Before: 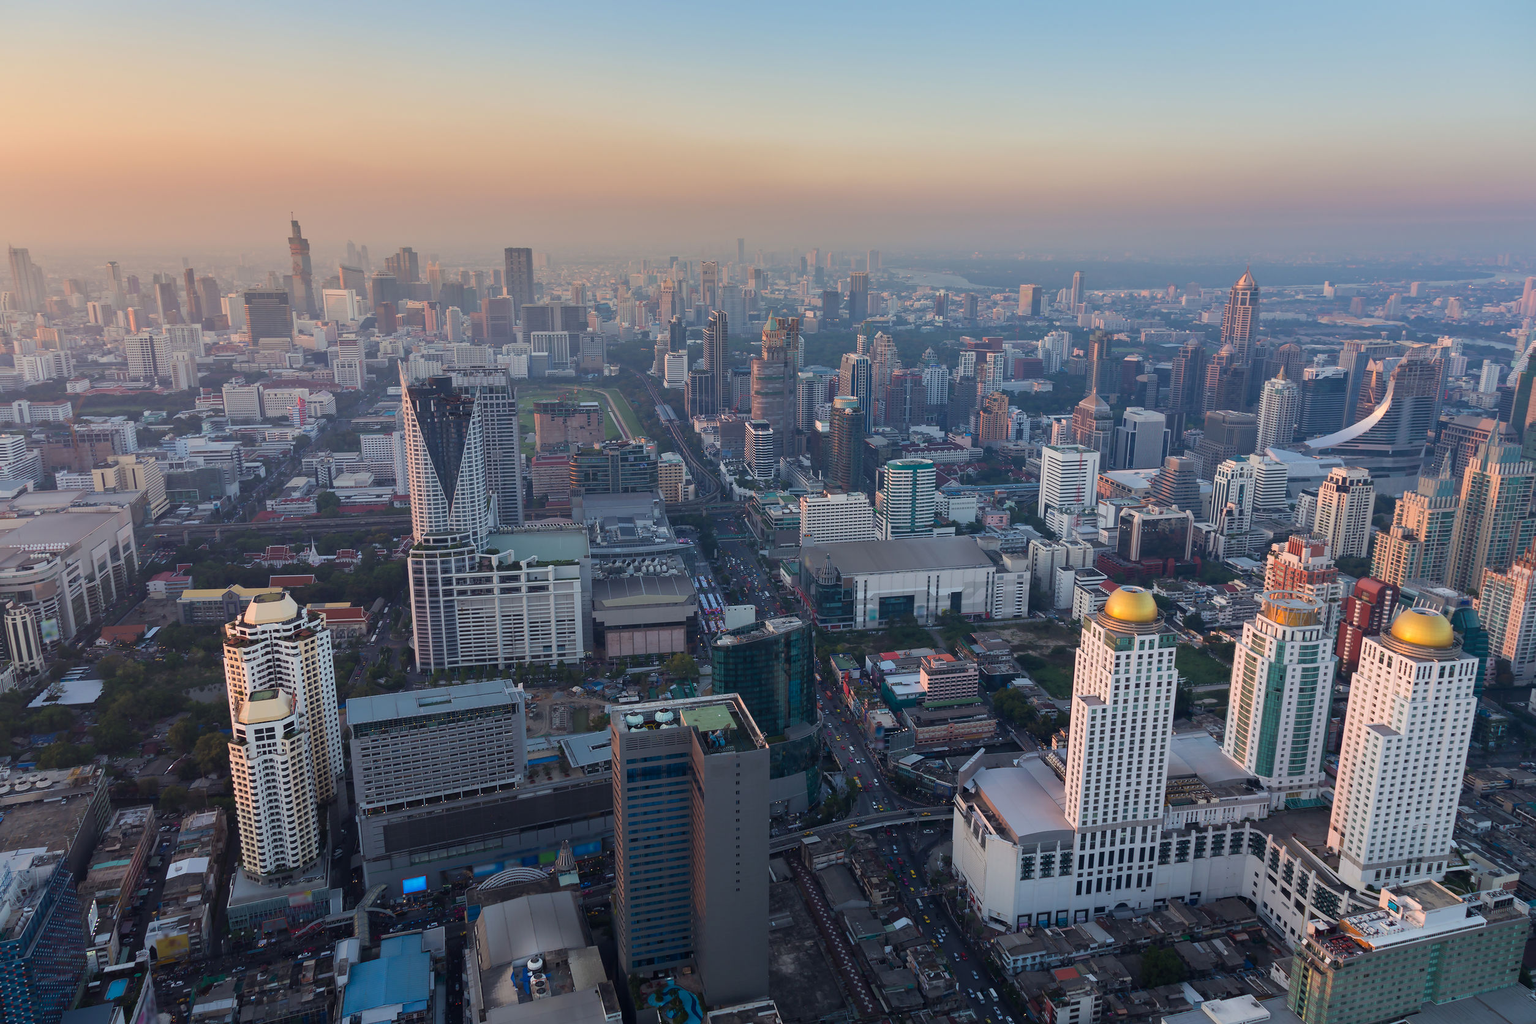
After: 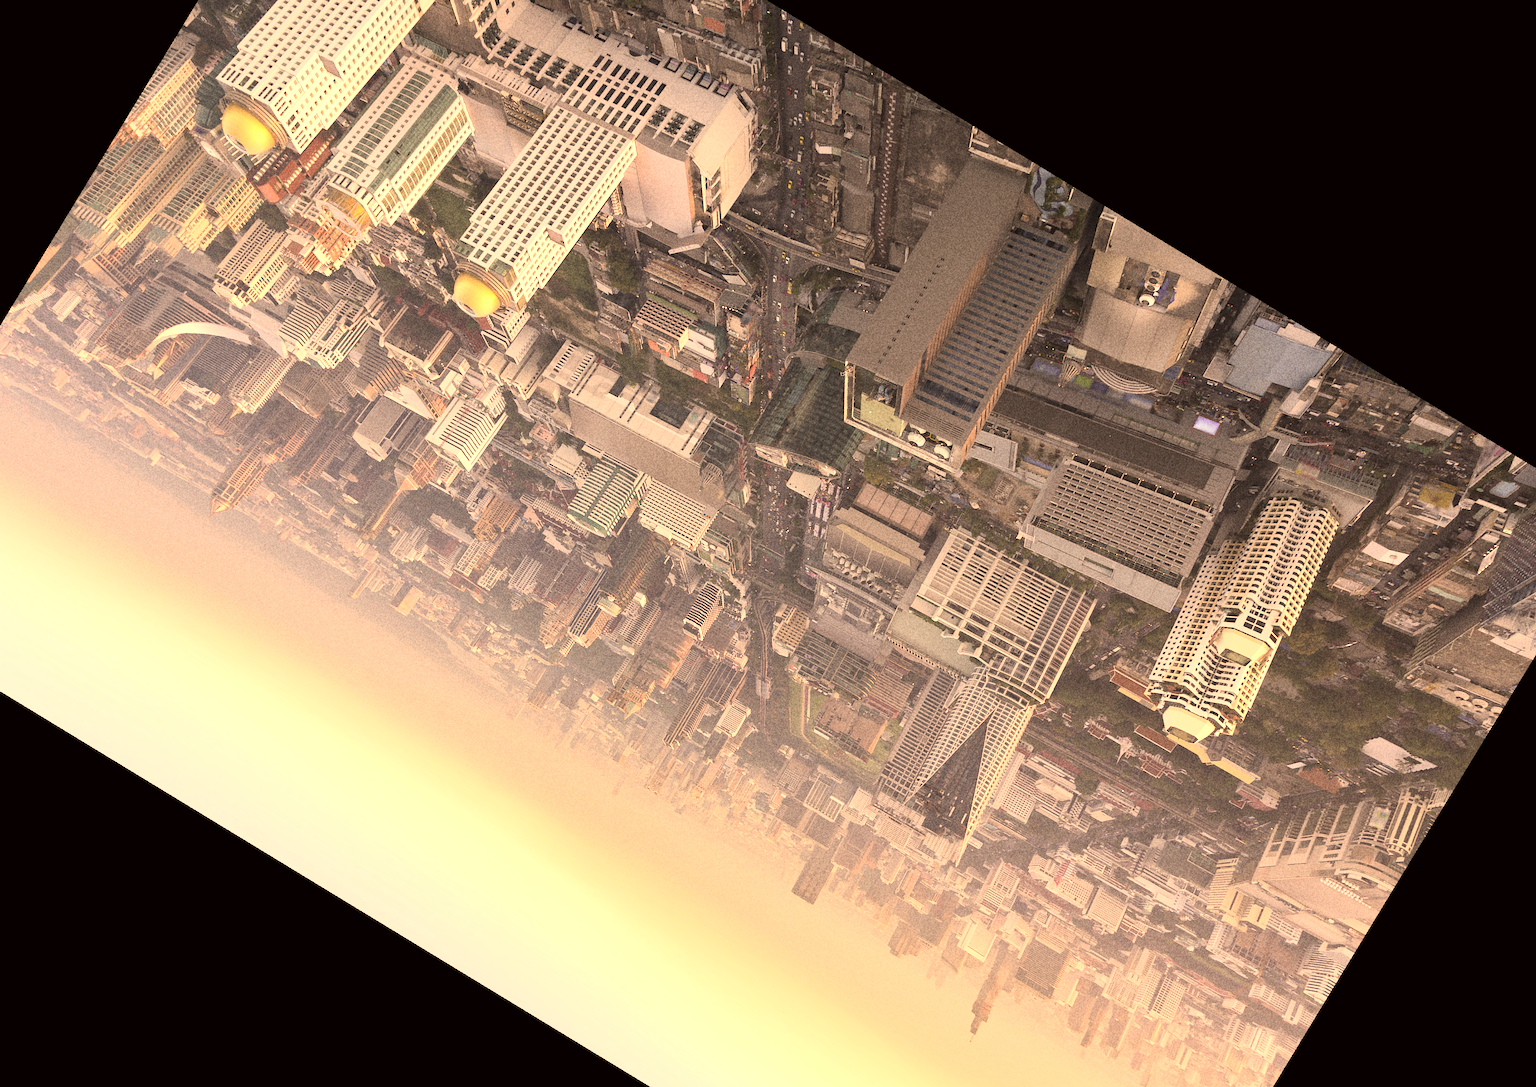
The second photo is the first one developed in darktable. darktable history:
contrast brightness saturation: brightness 0.18, saturation -0.5
grain: strength 49.07%
color correction: highlights a* 17.94, highlights b* 35.39, shadows a* 1.48, shadows b* 6.42, saturation 1.01
exposure: exposure 1.16 EV, compensate exposure bias true, compensate highlight preservation false
crop and rotate: angle 148.68°, left 9.111%, top 15.603%, right 4.588%, bottom 17.041%
